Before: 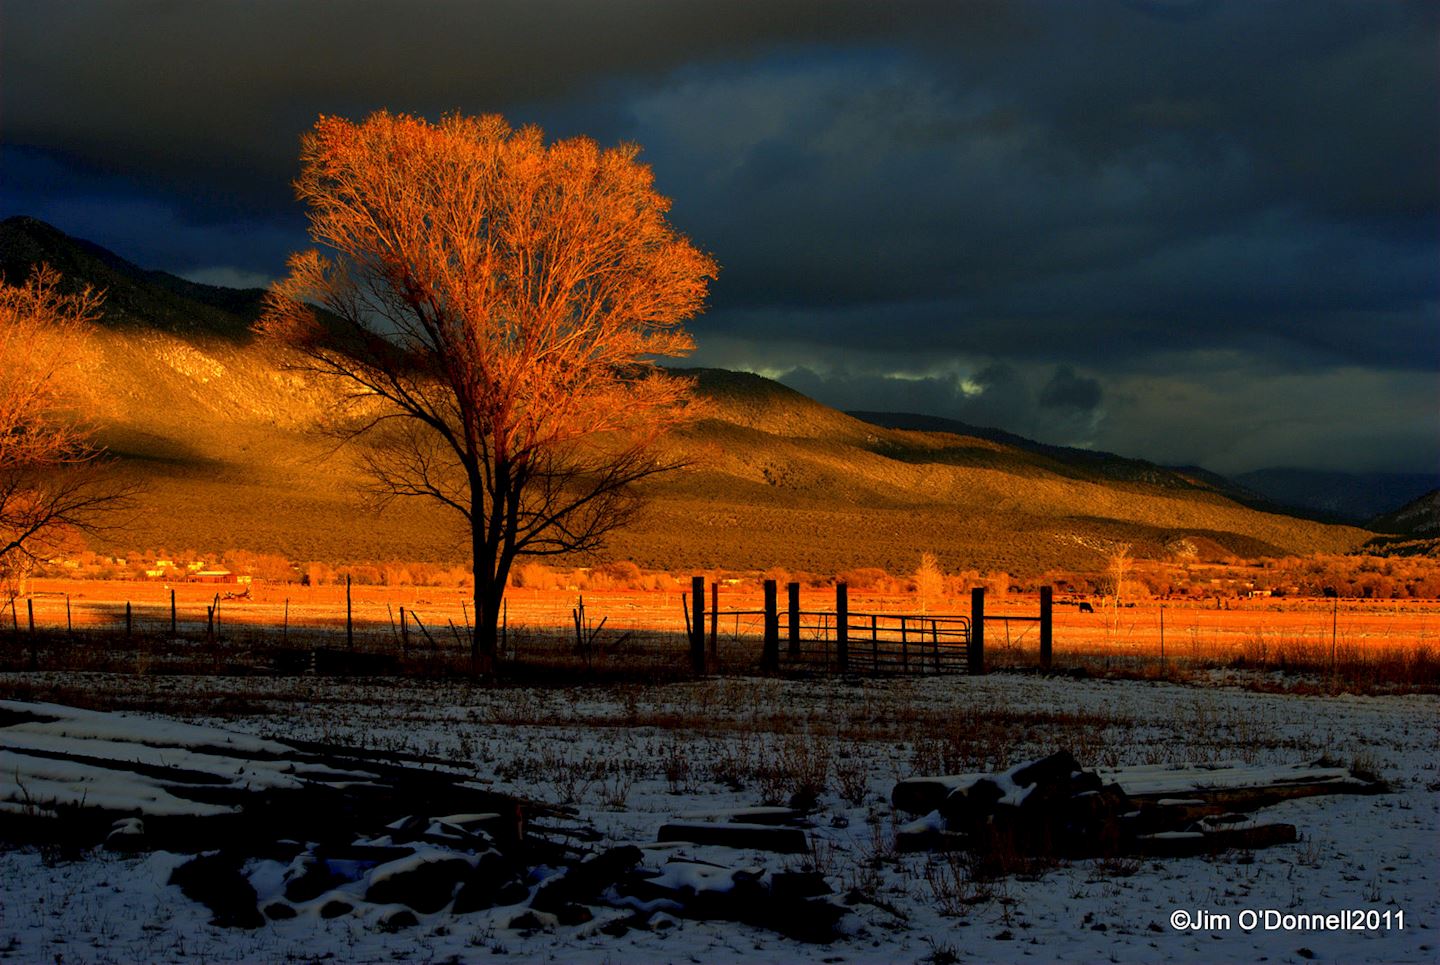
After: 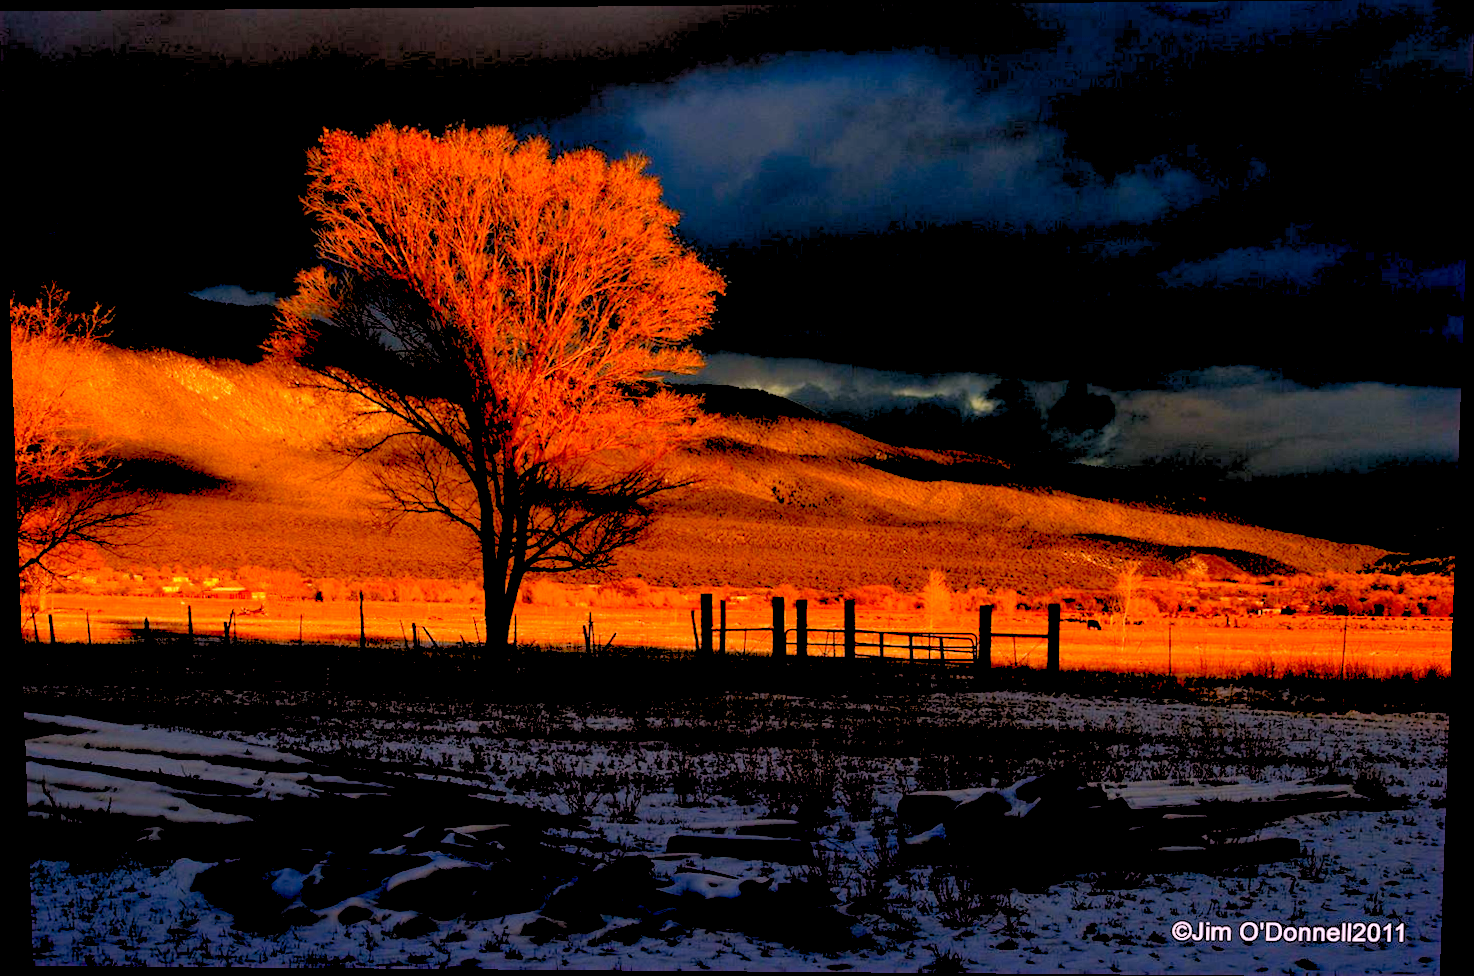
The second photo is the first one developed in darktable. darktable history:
exposure: black level correction 0.025, exposure 0.182 EV, compensate highlight preservation false
rotate and perspective: lens shift (vertical) 0.048, lens shift (horizontal) -0.024, automatic cropping off
rgb levels: preserve colors sum RGB, levels [[0.038, 0.433, 0.934], [0, 0.5, 1], [0, 0.5, 1]]
white balance: red 1.188, blue 1.11
